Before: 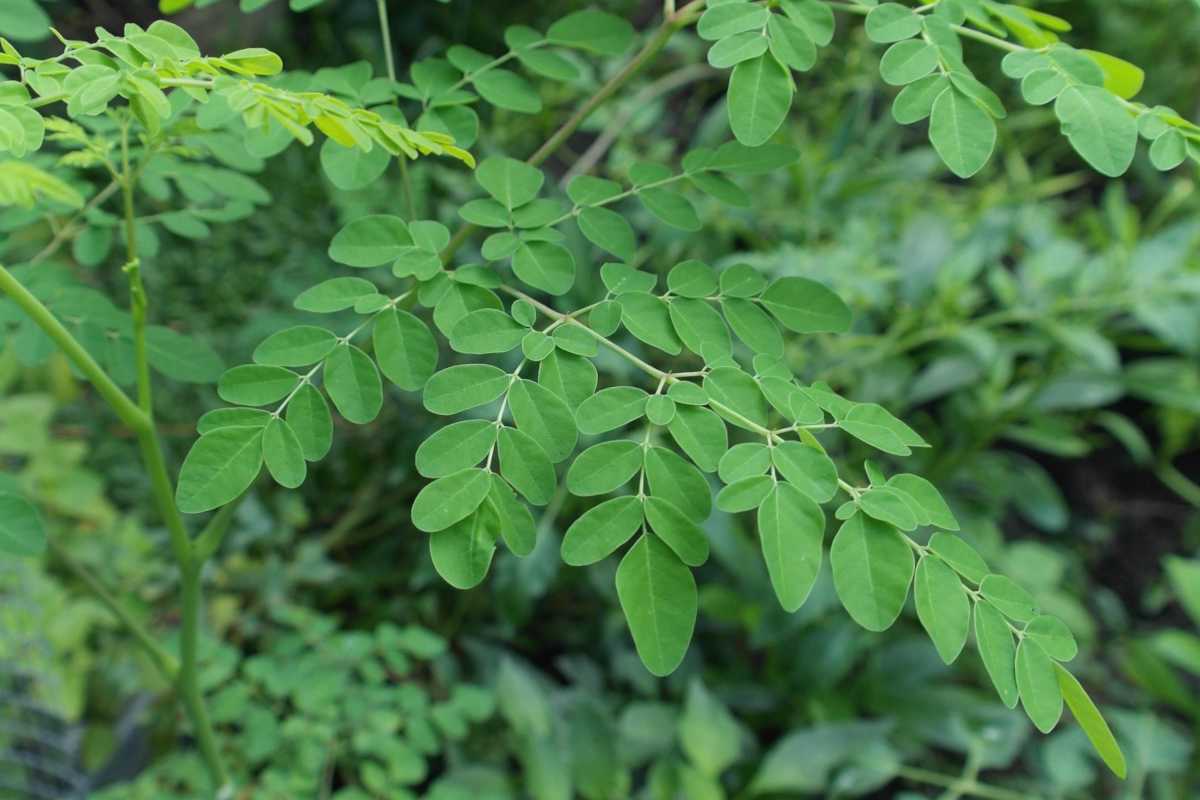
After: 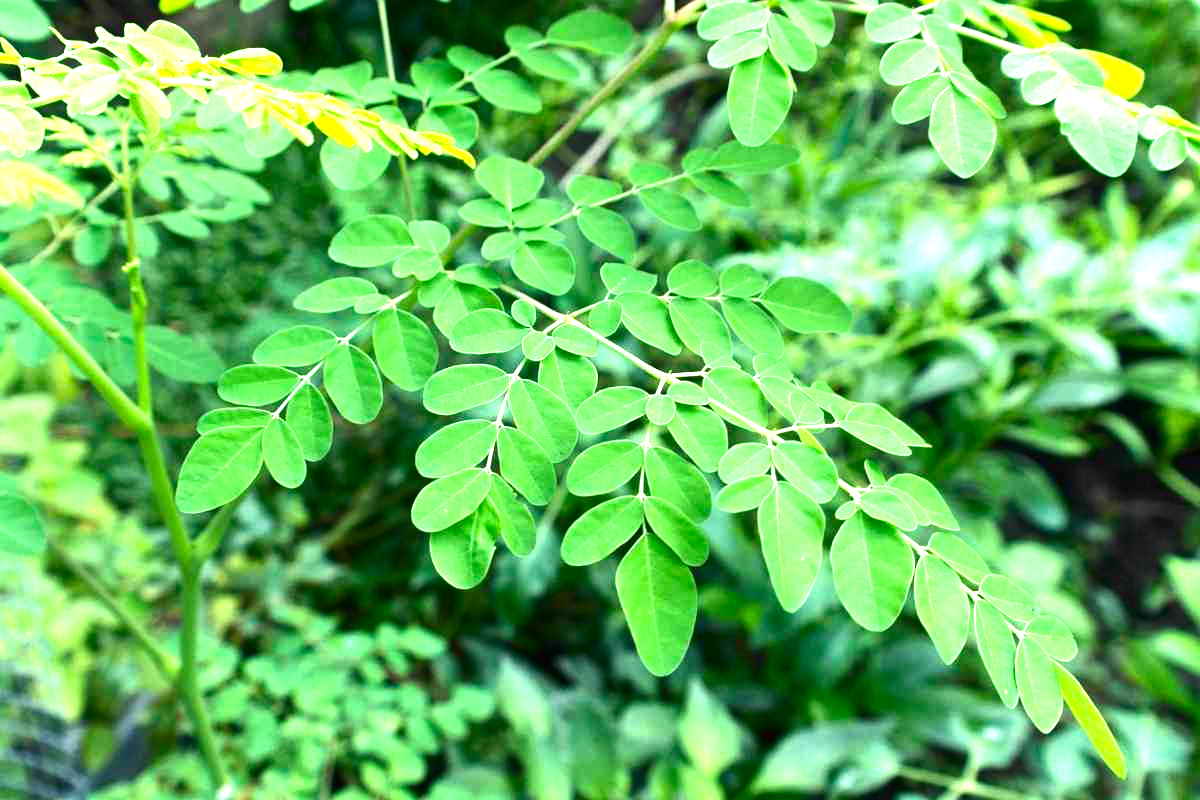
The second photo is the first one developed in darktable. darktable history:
contrast brightness saturation: contrast 0.1, brightness -0.266, saturation 0.147
exposure: black level correction 0.001, exposure 1.734 EV, compensate exposure bias true, compensate highlight preservation false
